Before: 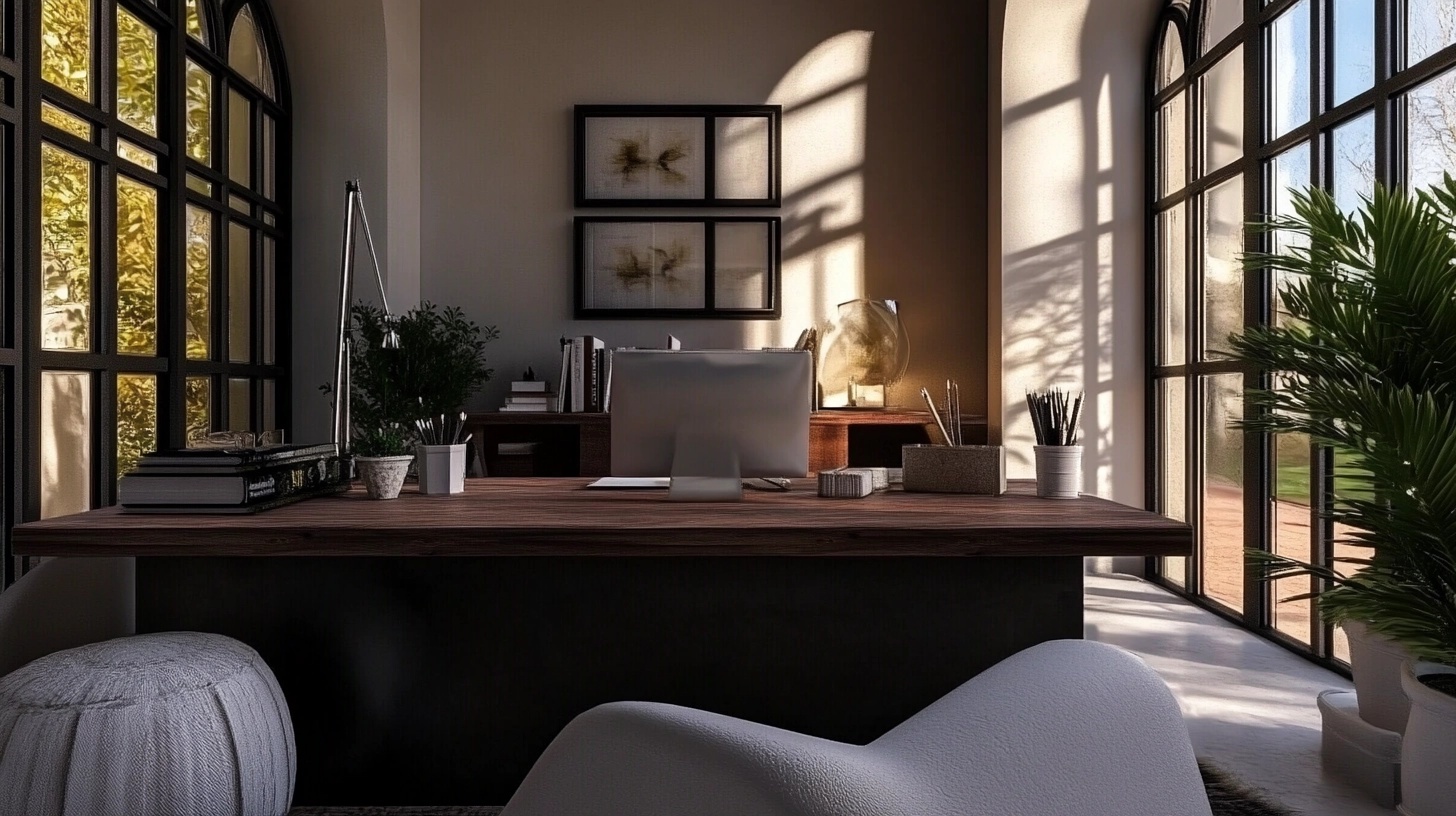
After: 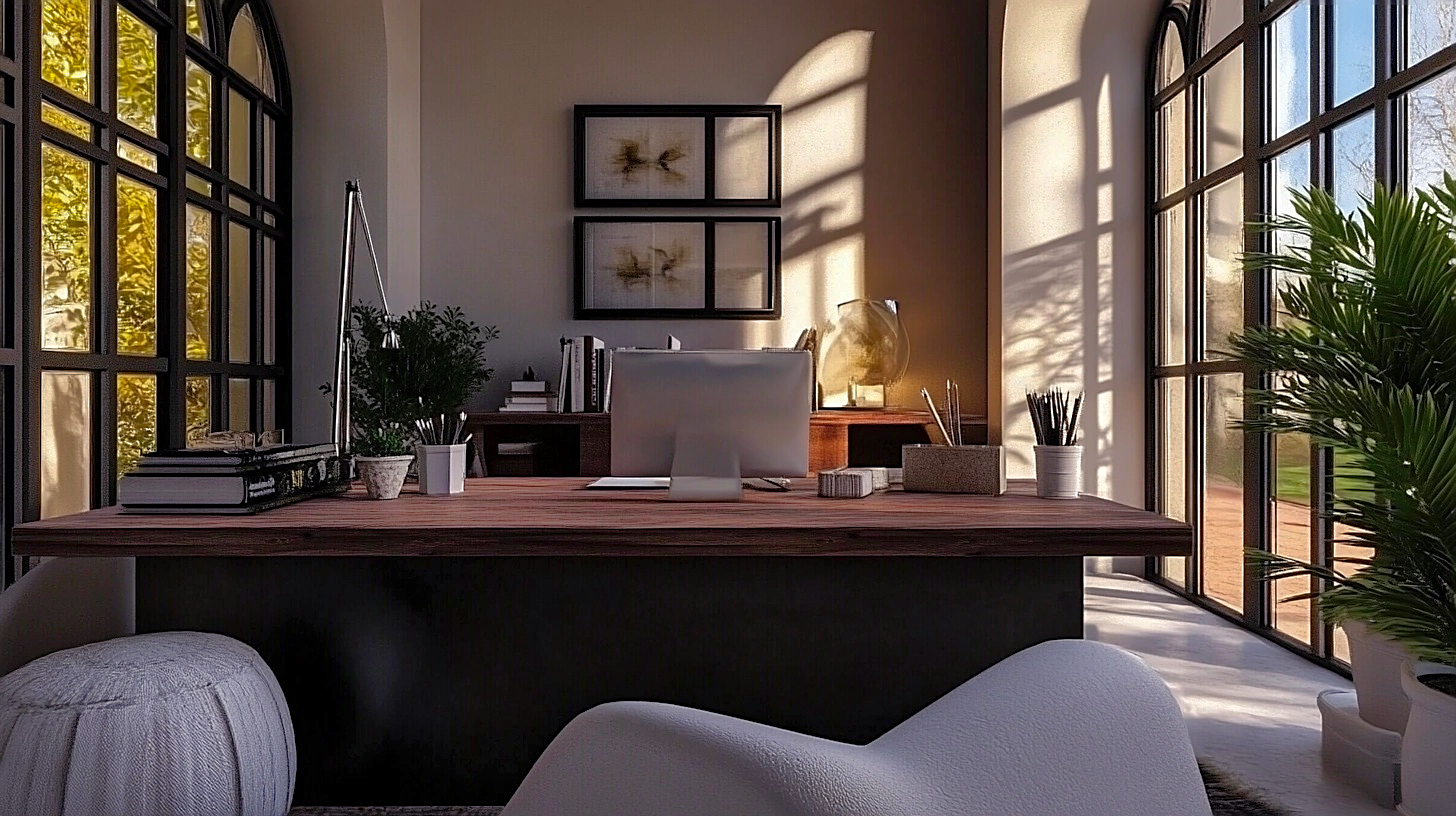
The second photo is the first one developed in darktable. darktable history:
color balance rgb: shadows lift › chroma 3.029%, shadows lift › hue 282.05°, perceptual saturation grading › global saturation 19.493%
shadows and highlights: on, module defaults
sharpen: on, module defaults
